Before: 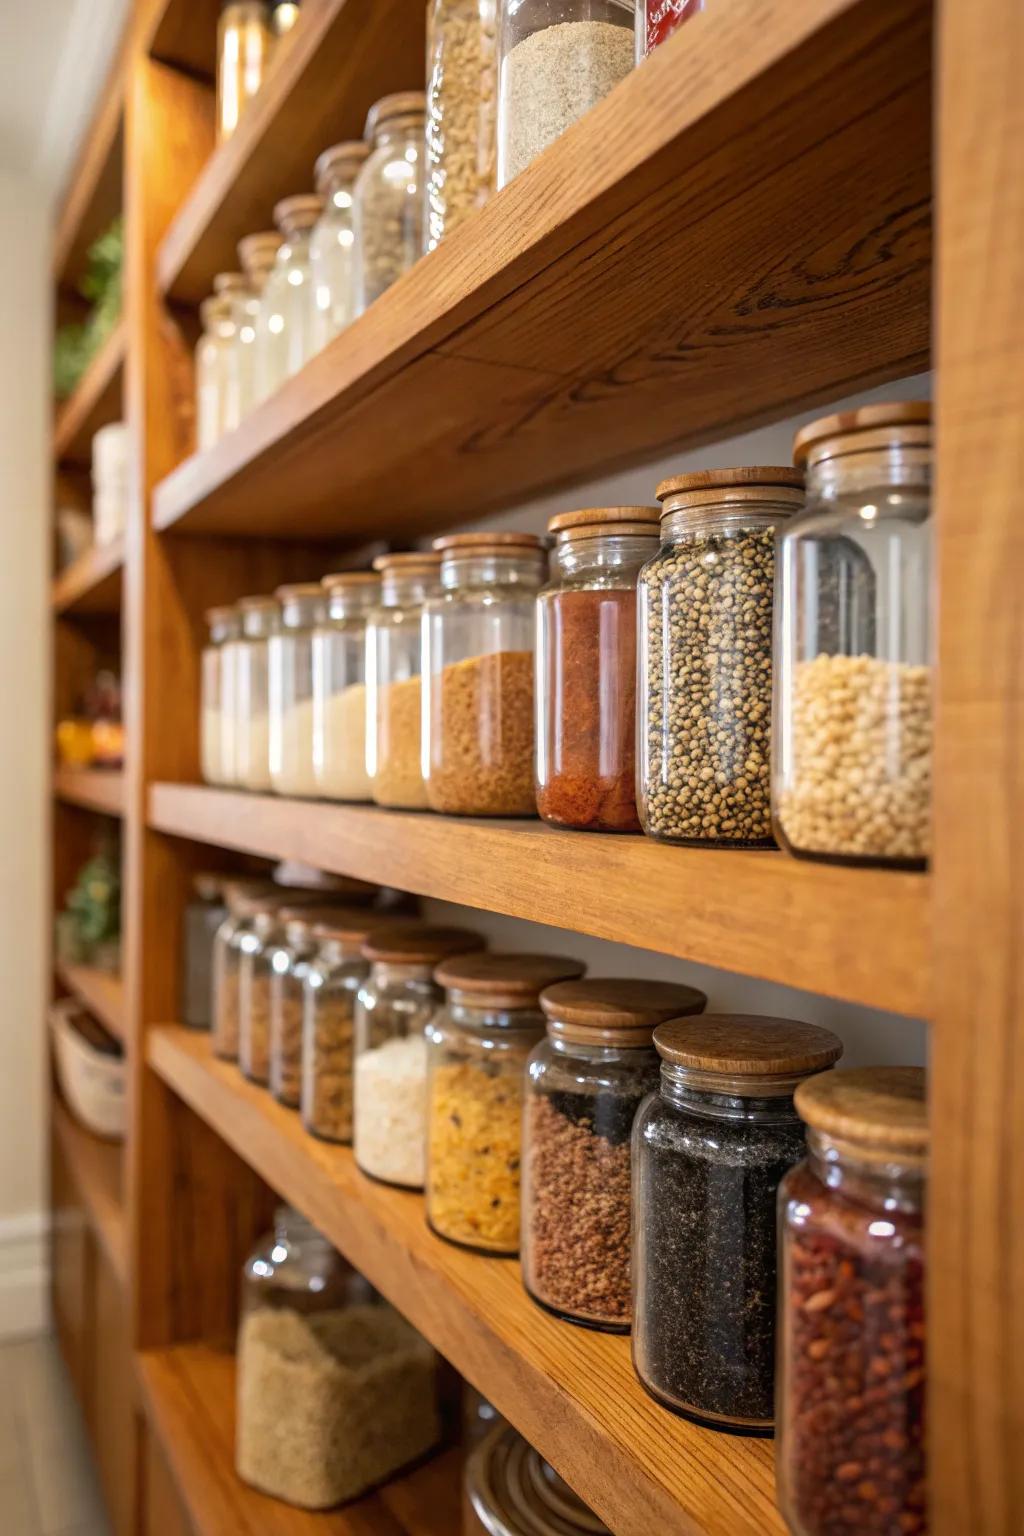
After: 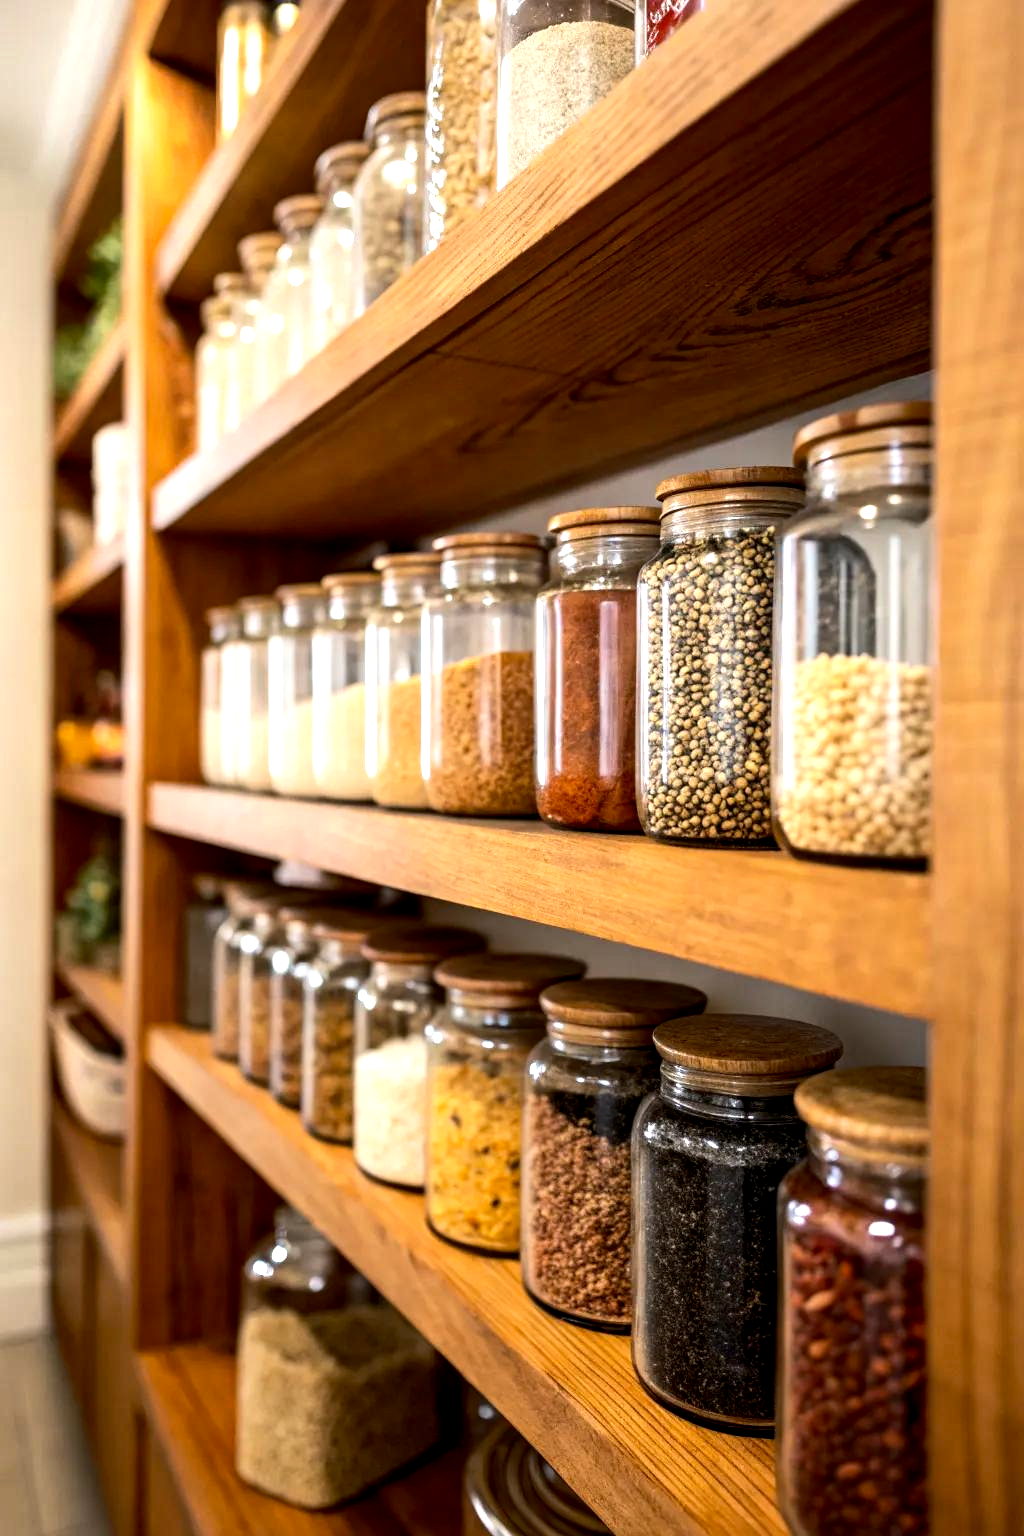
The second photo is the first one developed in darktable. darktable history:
tone equalizer: -8 EV -0.755 EV, -7 EV -0.685 EV, -6 EV -0.632 EV, -5 EV -0.378 EV, -3 EV 0.392 EV, -2 EV 0.6 EV, -1 EV 0.678 EV, +0 EV 0.745 EV, edges refinement/feathering 500, mask exposure compensation -1.57 EV, preserve details no
exposure: black level correction 0.01, exposure 0.007 EV, compensate highlight preservation false
